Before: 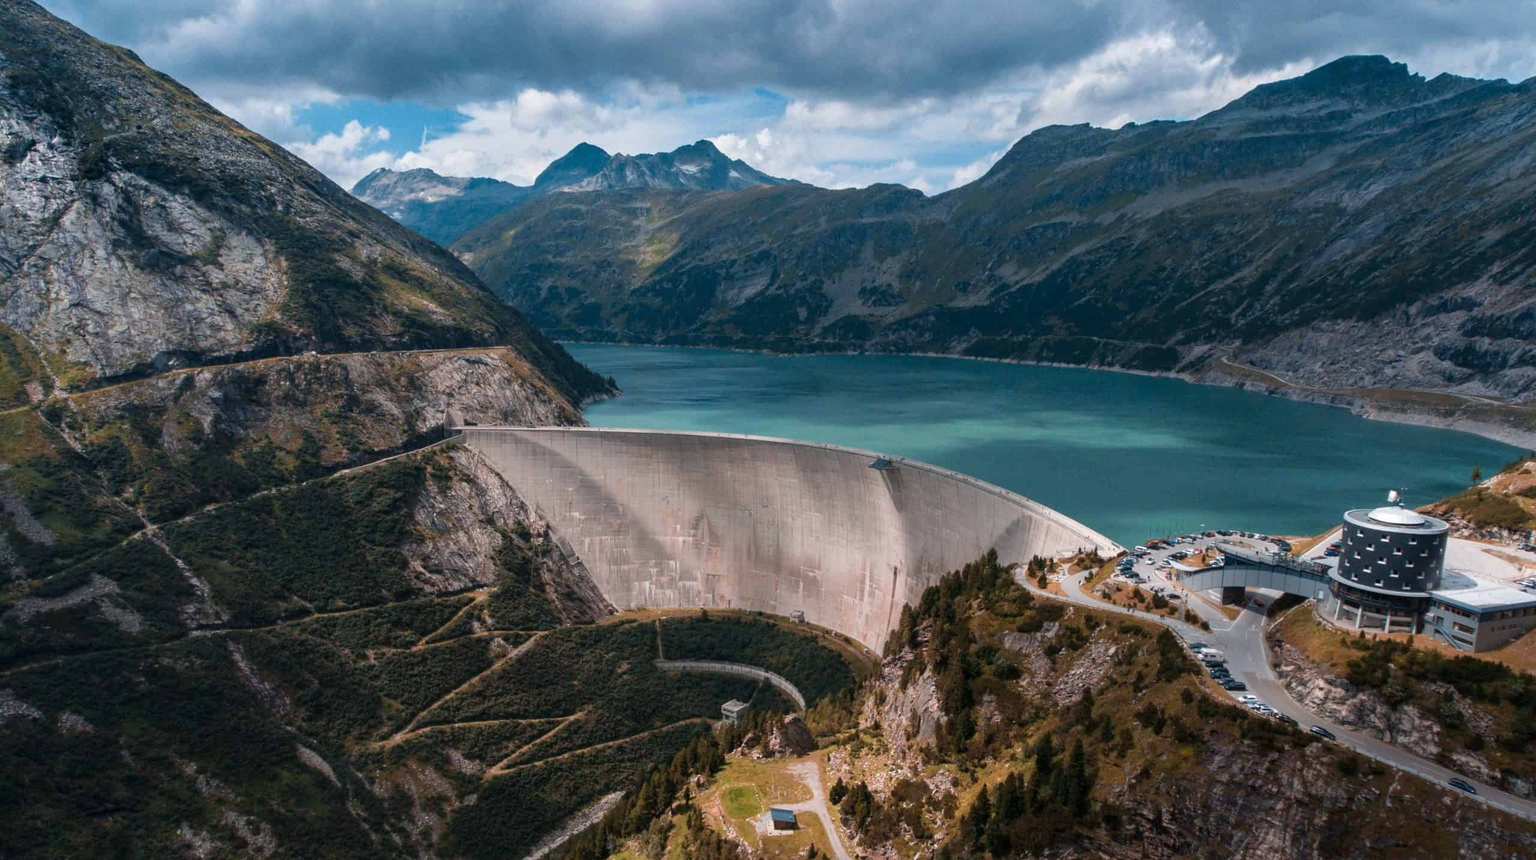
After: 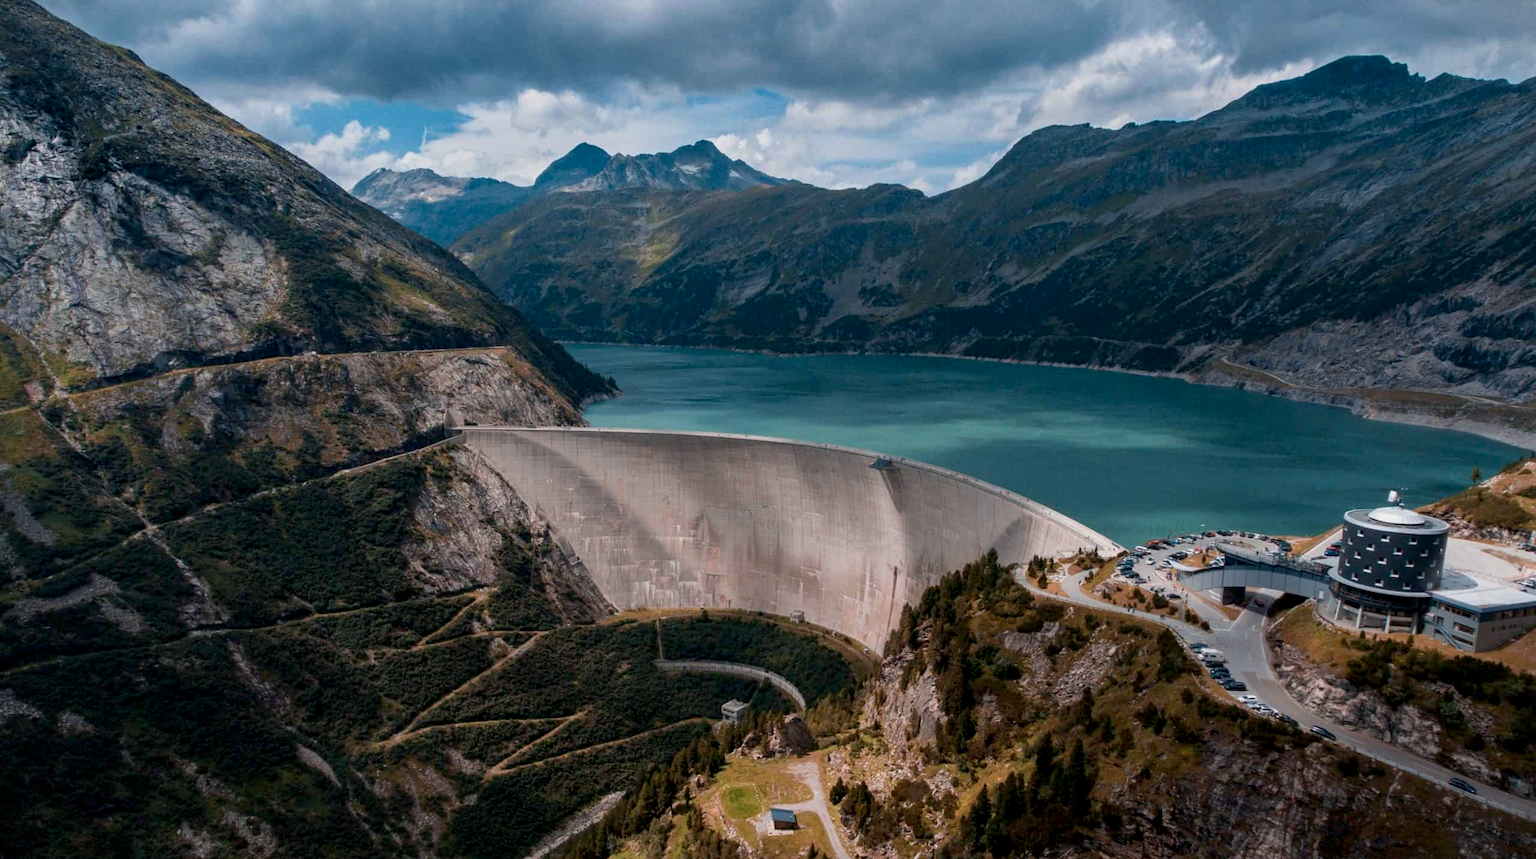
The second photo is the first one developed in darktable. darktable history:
vignetting: fall-off start 100%, brightness -0.406, saturation -0.3, width/height ratio 1.324, dithering 8-bit output, unbound false
exposure: black level correction 0.006, exposure -0.226 EV, compensate highlight preservation false
